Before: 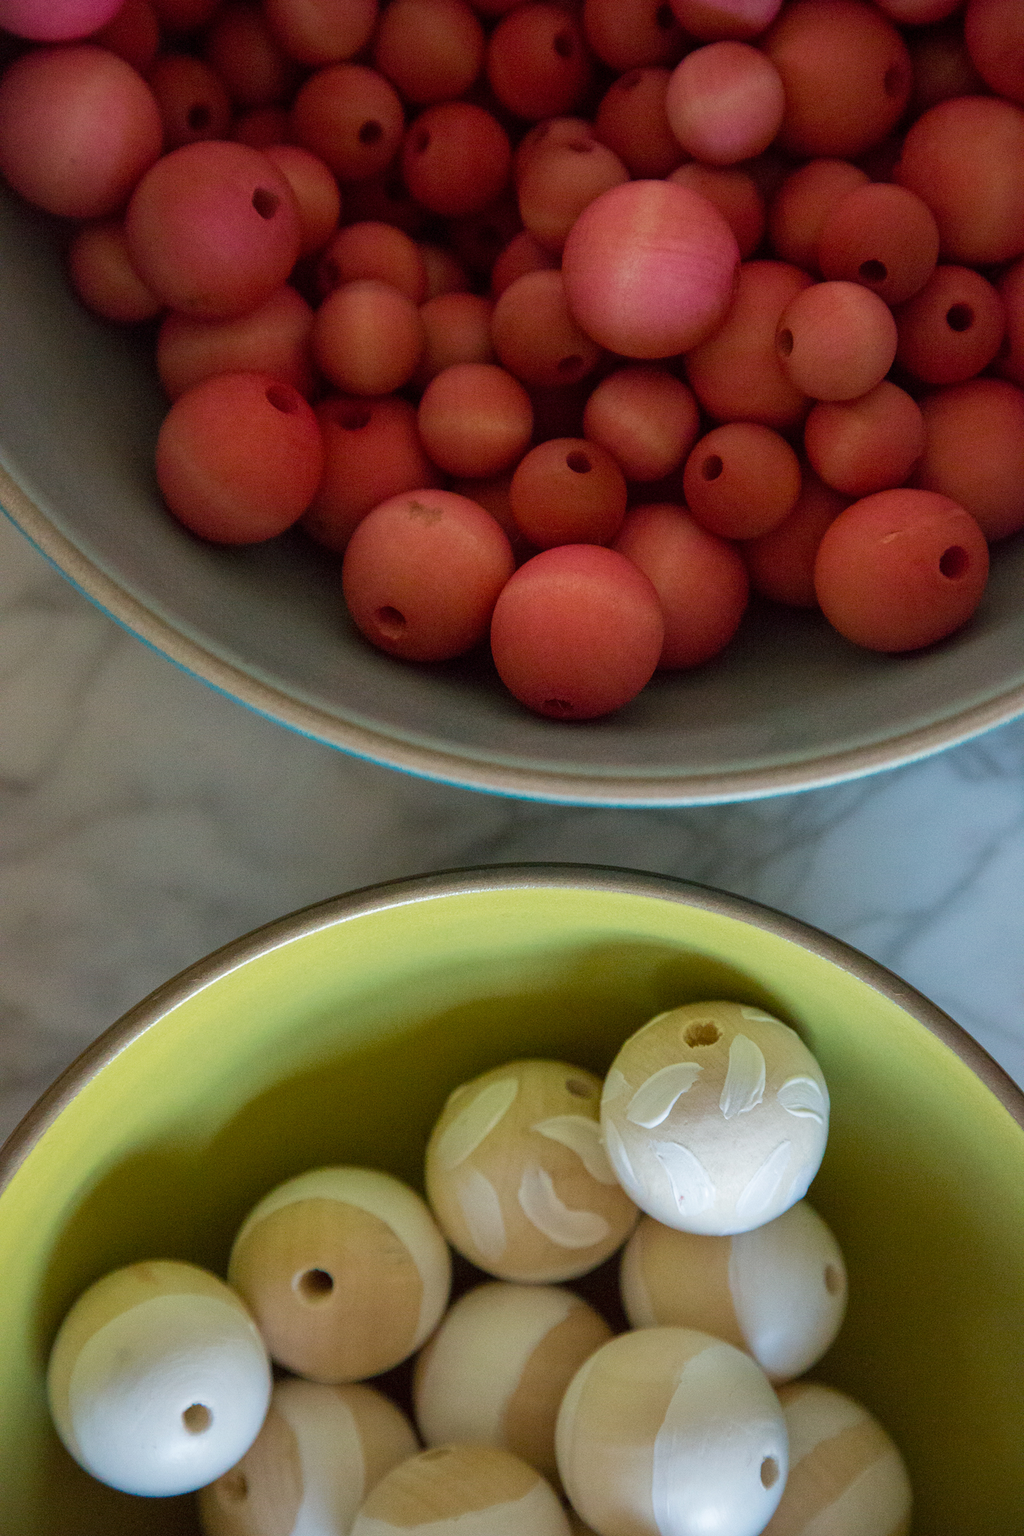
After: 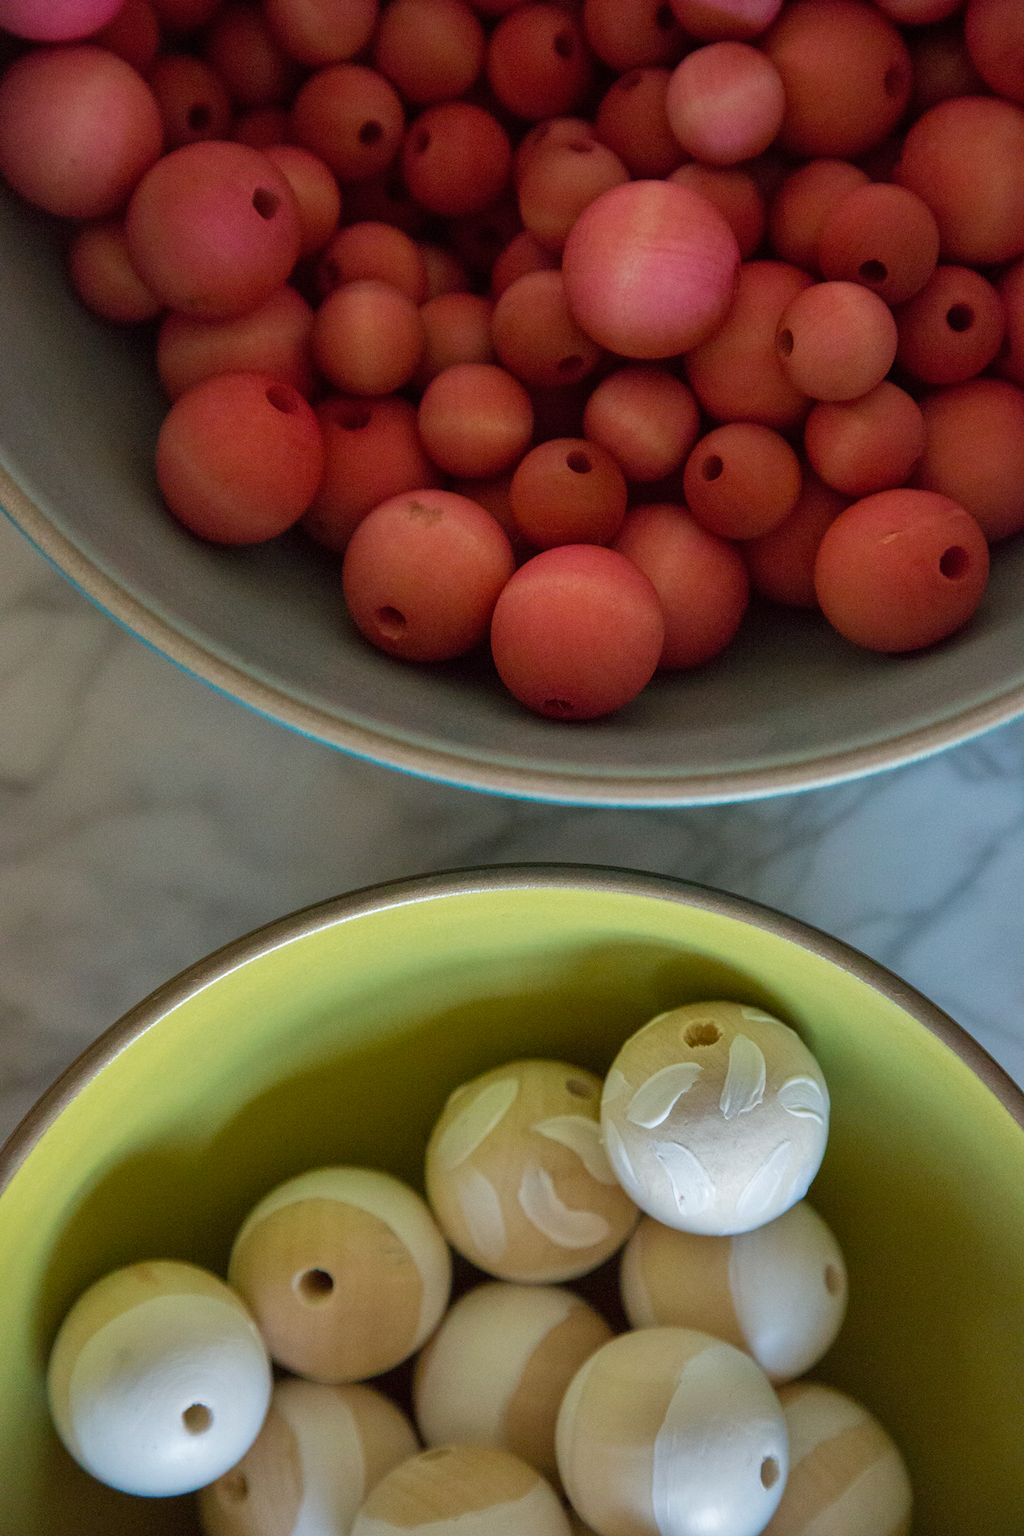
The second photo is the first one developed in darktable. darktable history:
shadows and highlights: shadows 20.97, highlights -82.9, soften with gaussian
